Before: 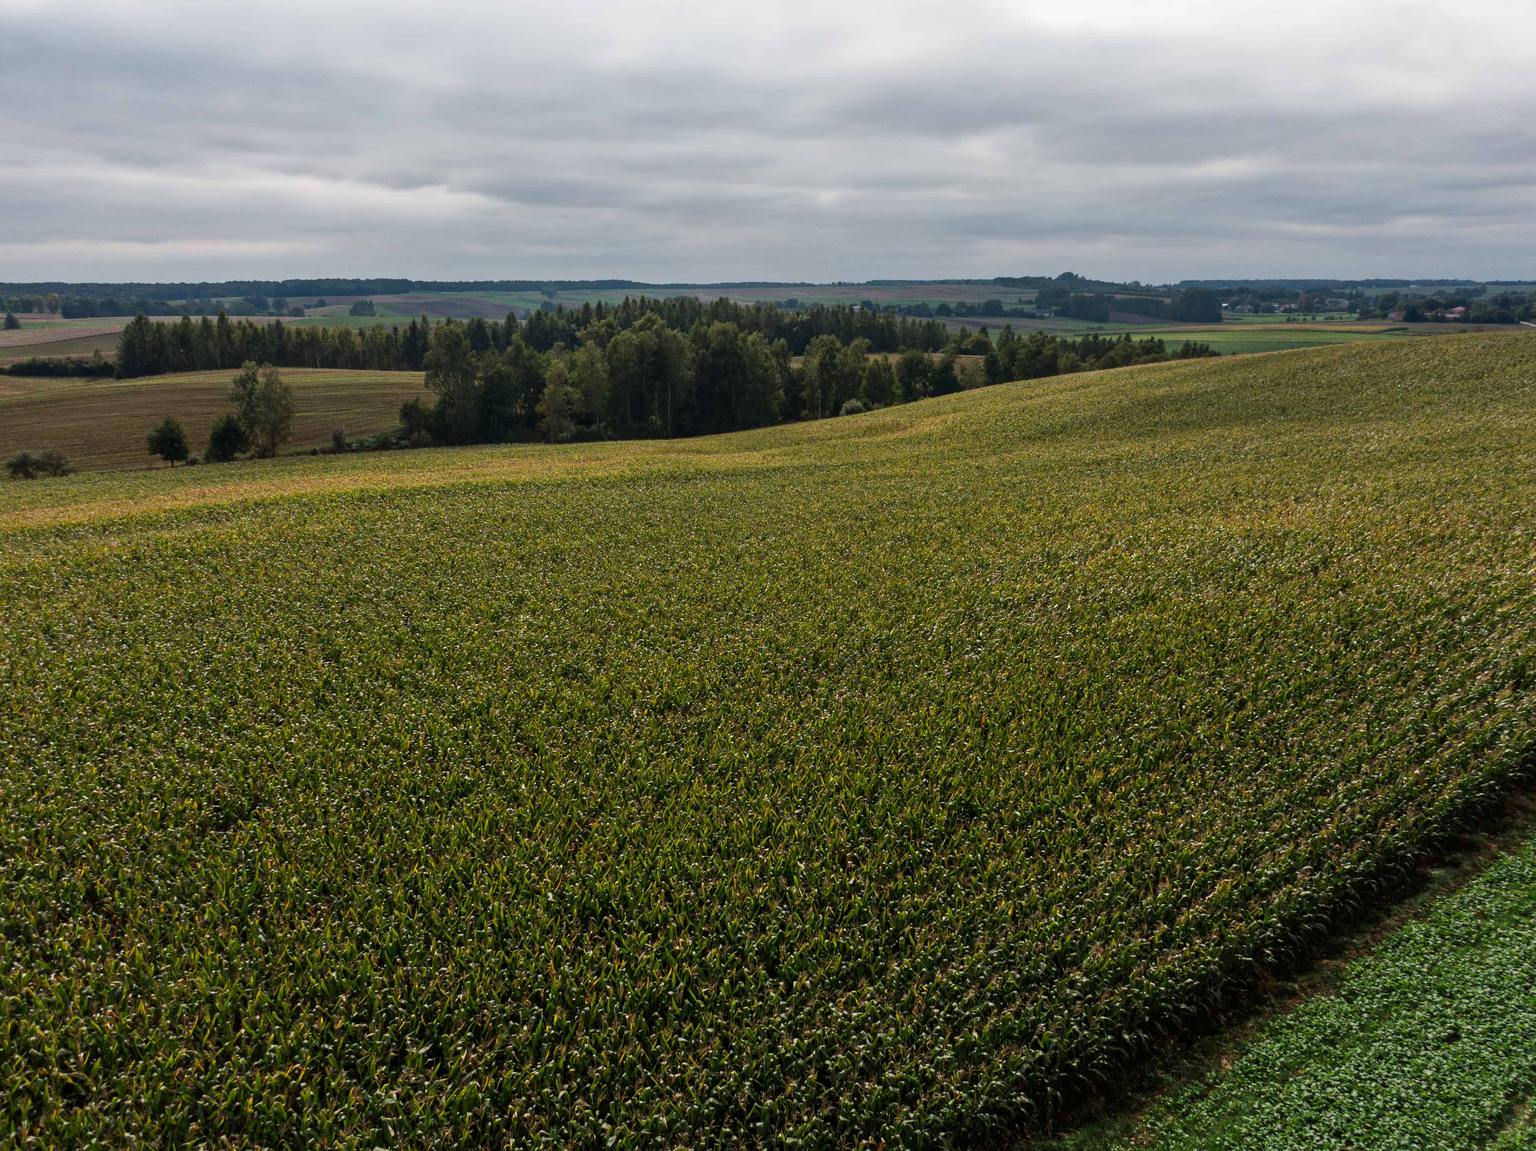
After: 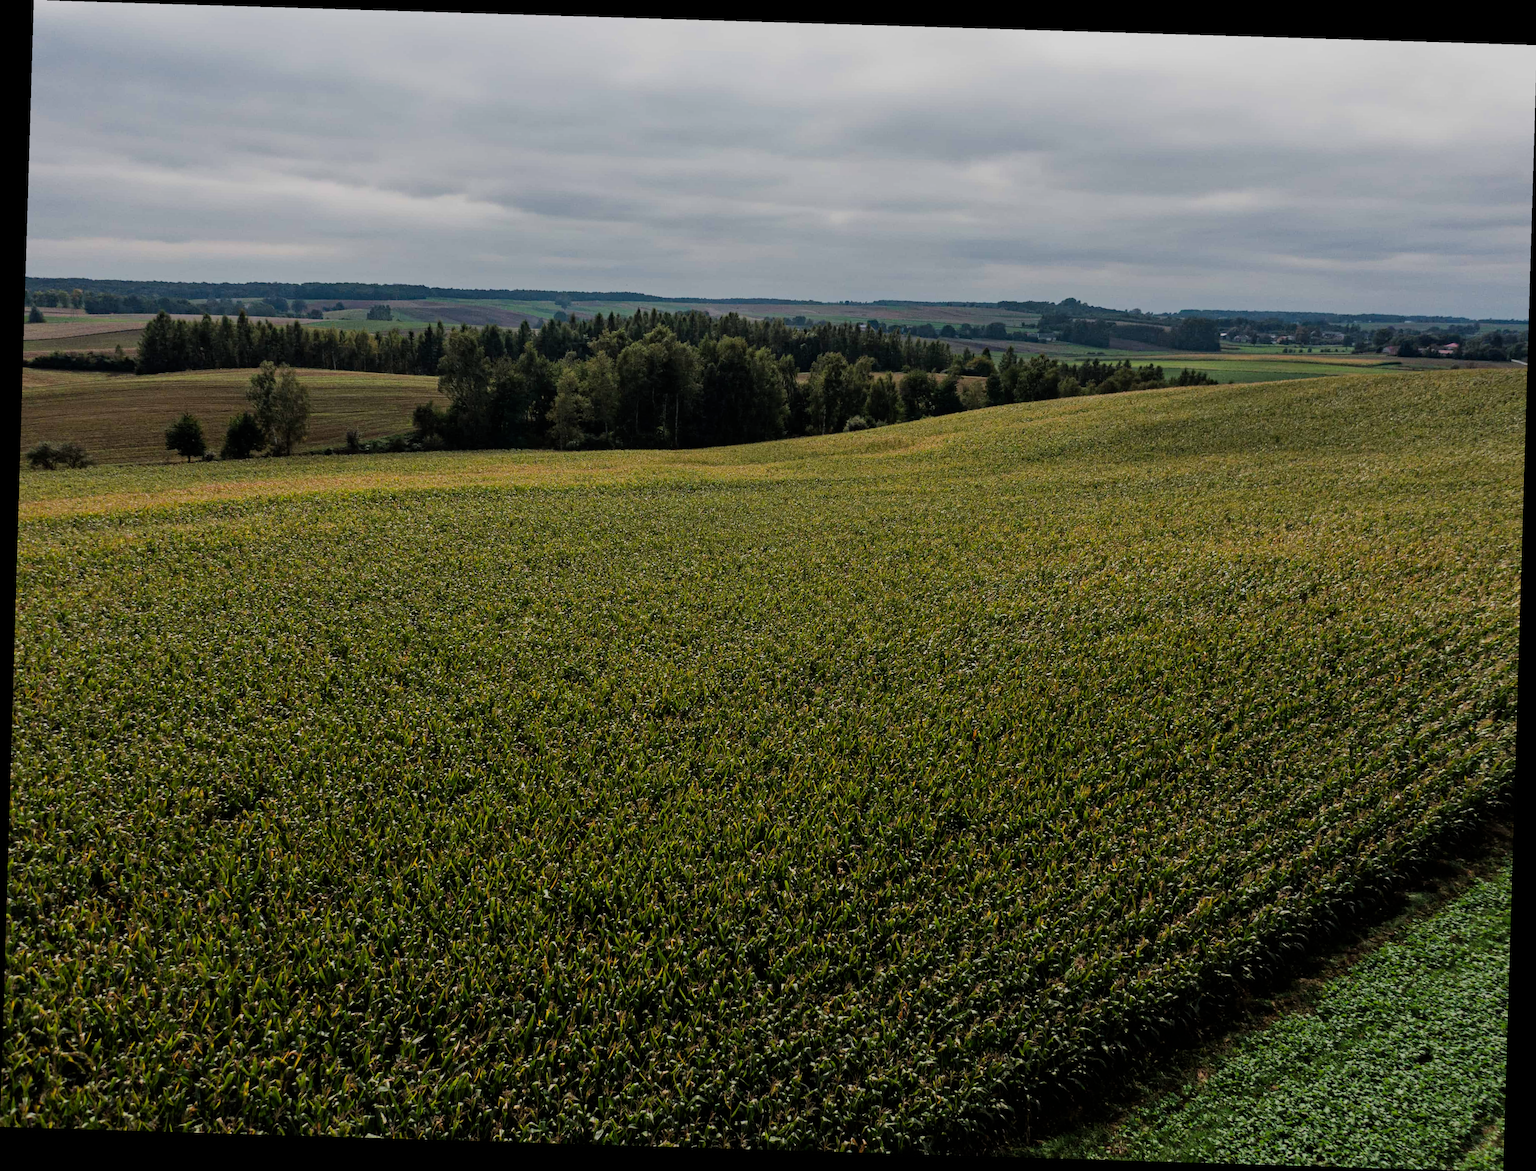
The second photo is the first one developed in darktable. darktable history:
rotate and perspective: rotation 1.72°, automatic cropping off
haze removal: compatibility mode true, adaptive false
filmic rgb: black relative exposure -7.65 EV, white relative exposure 4.56 EV, hardness 3.61
